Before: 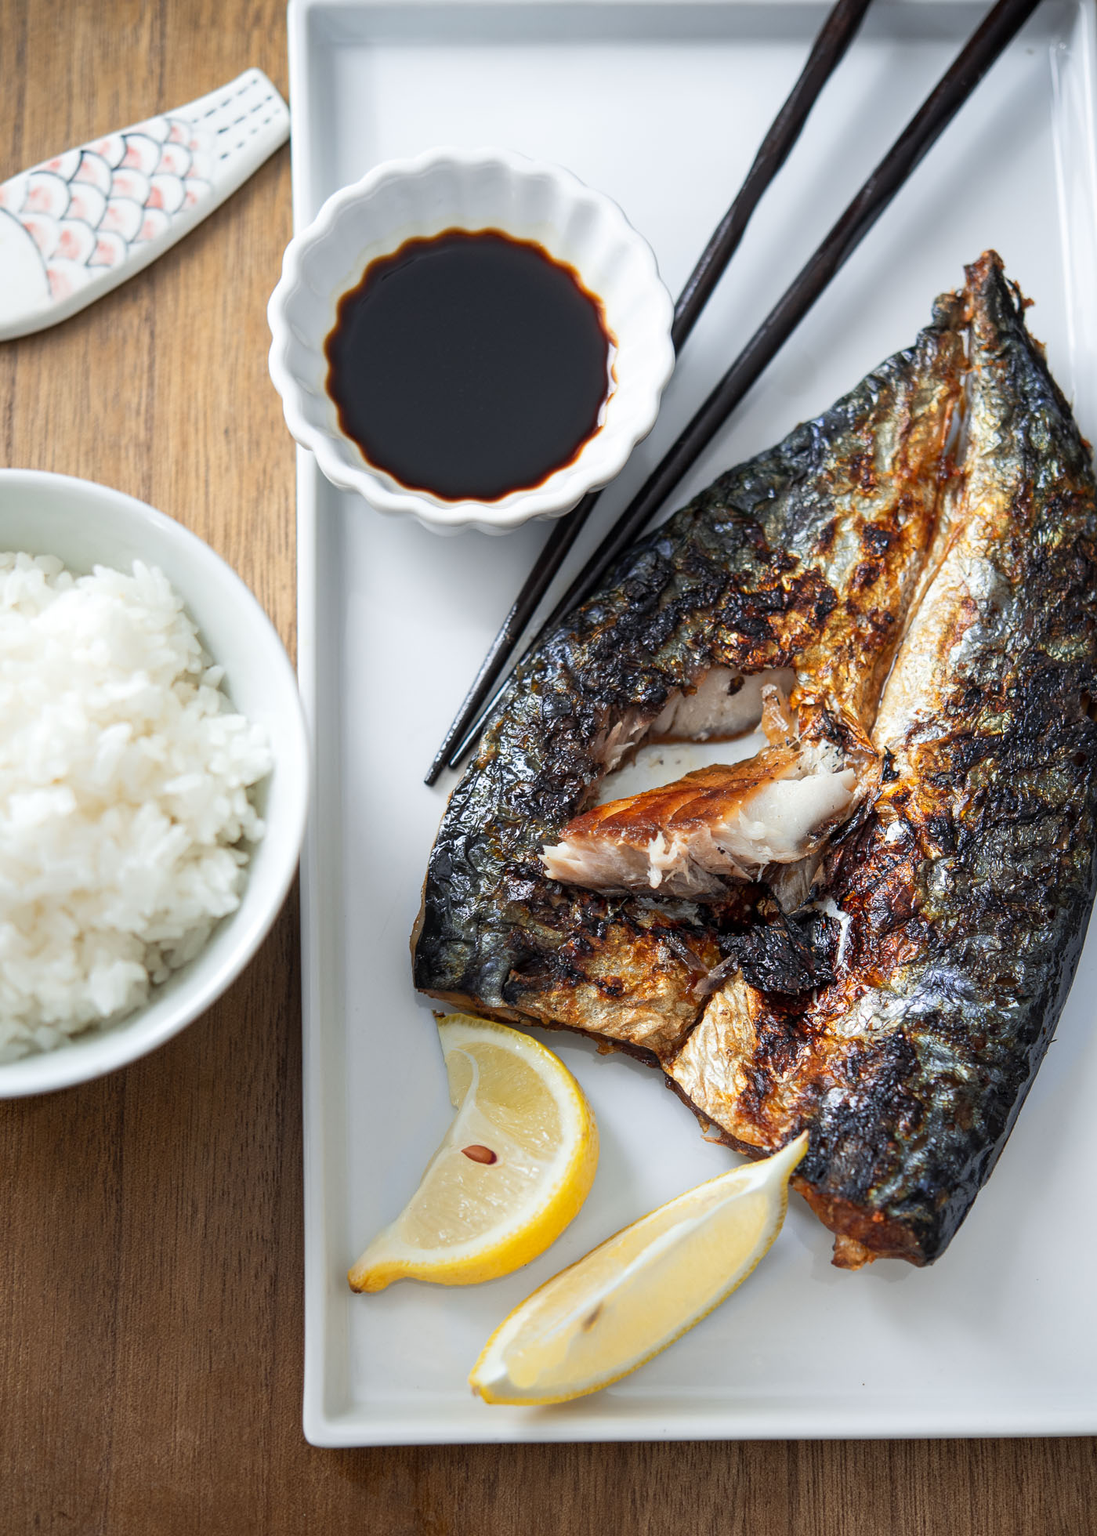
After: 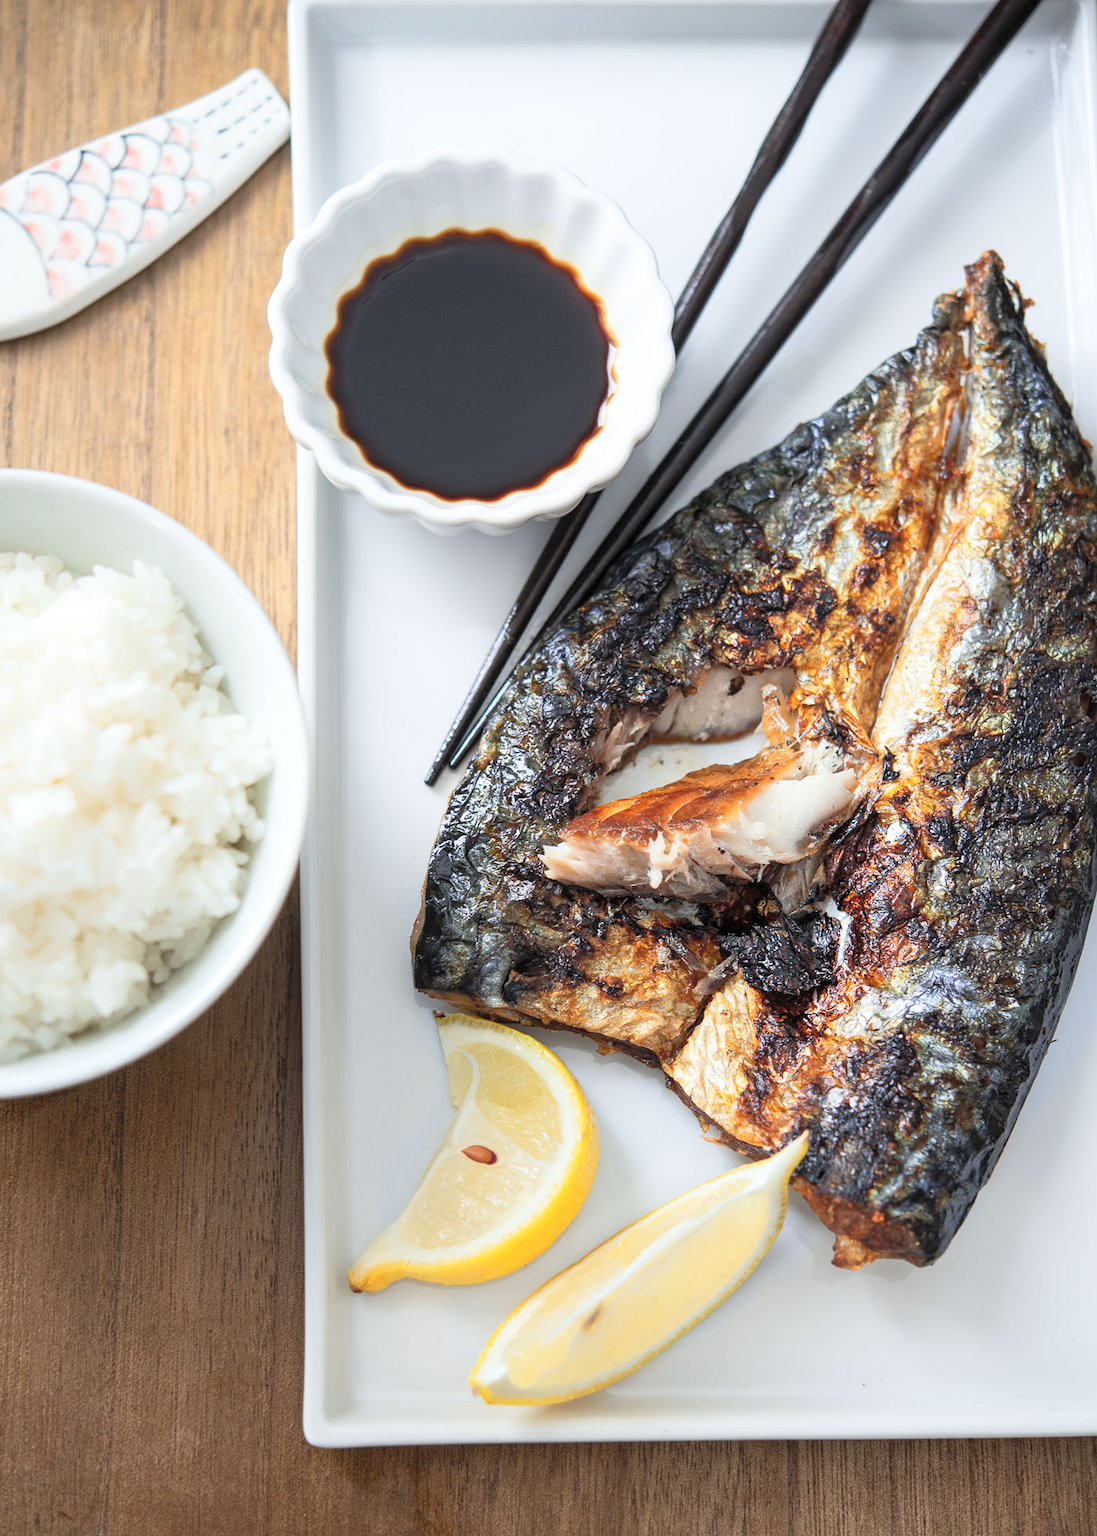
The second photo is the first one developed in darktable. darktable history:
contrast brightness saturation: contrast 0.141, brightness 0.225
